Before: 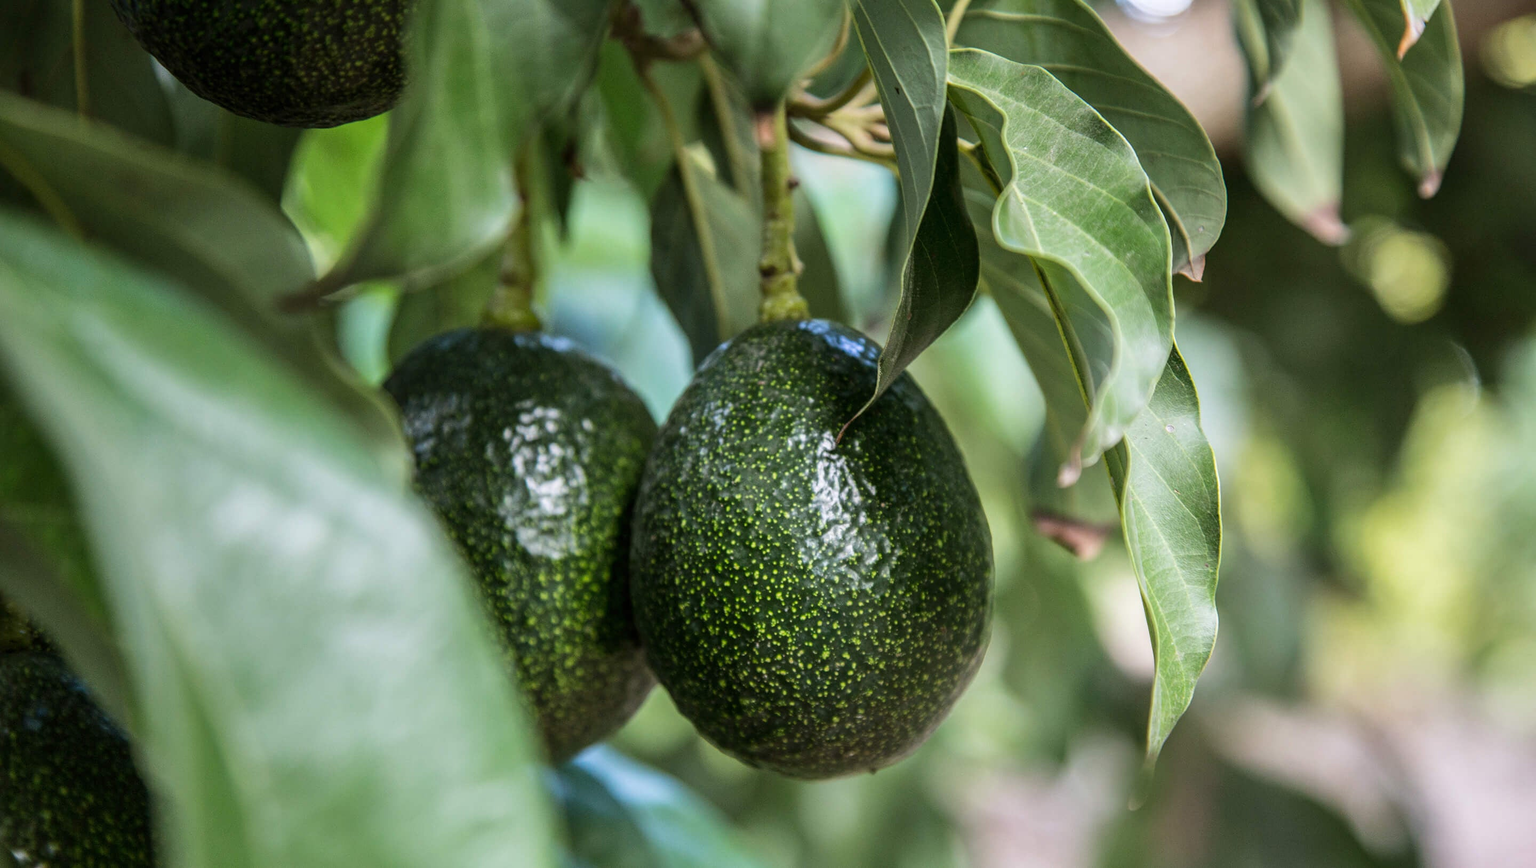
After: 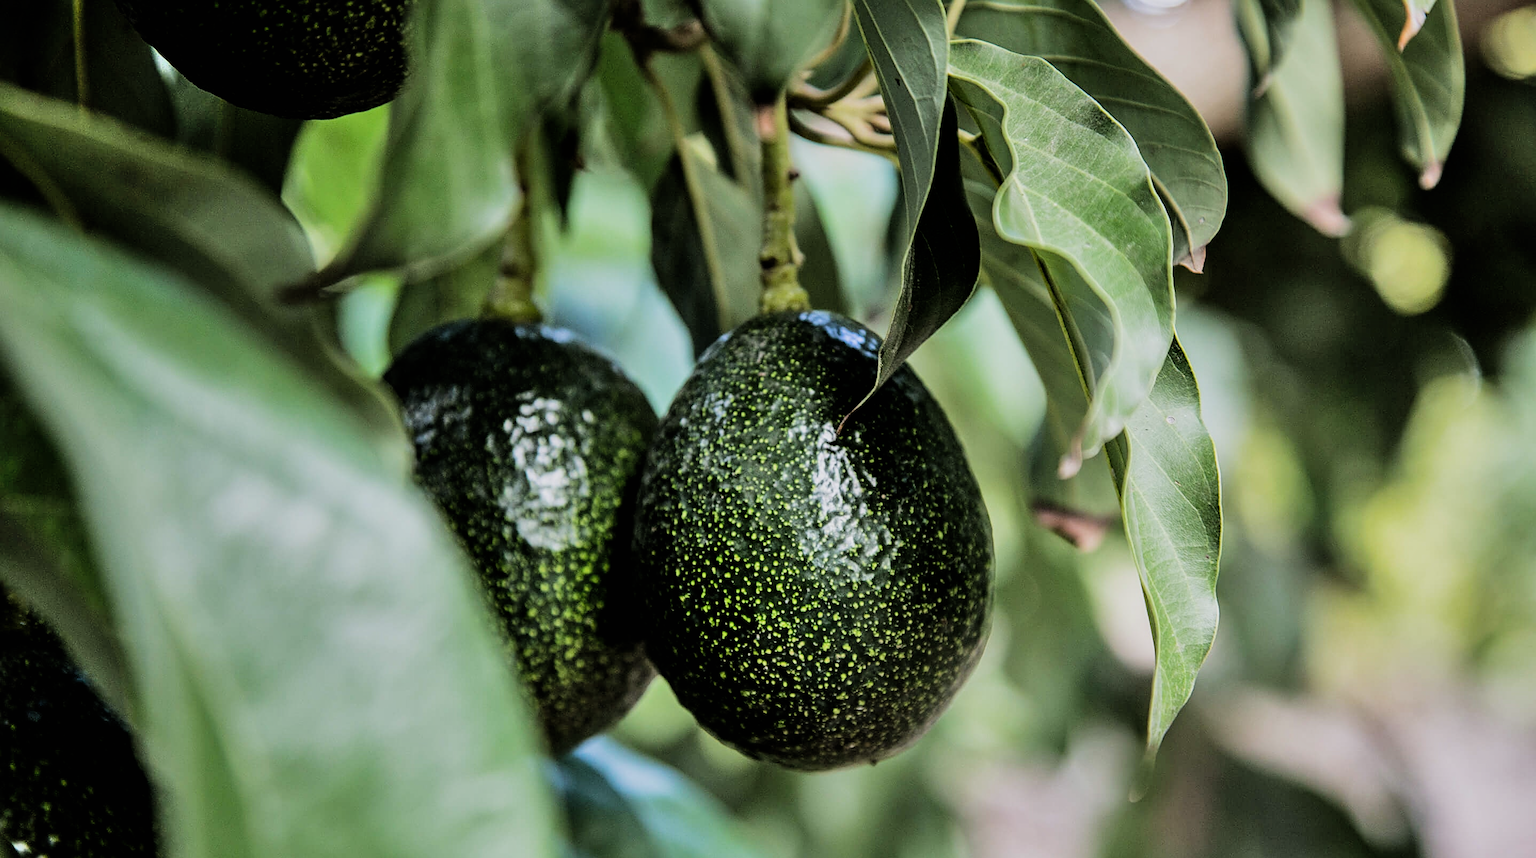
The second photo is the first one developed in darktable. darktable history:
sharpen: on, module defaults
shadows and highlights: low approximation 0.01, soften with gaussian
filmic rgb: black relative exposure -5 EV, hardness 2.88, contrast 1.3, highlights saturation mix -30%
crop: top 1.049%, right 0.001%
